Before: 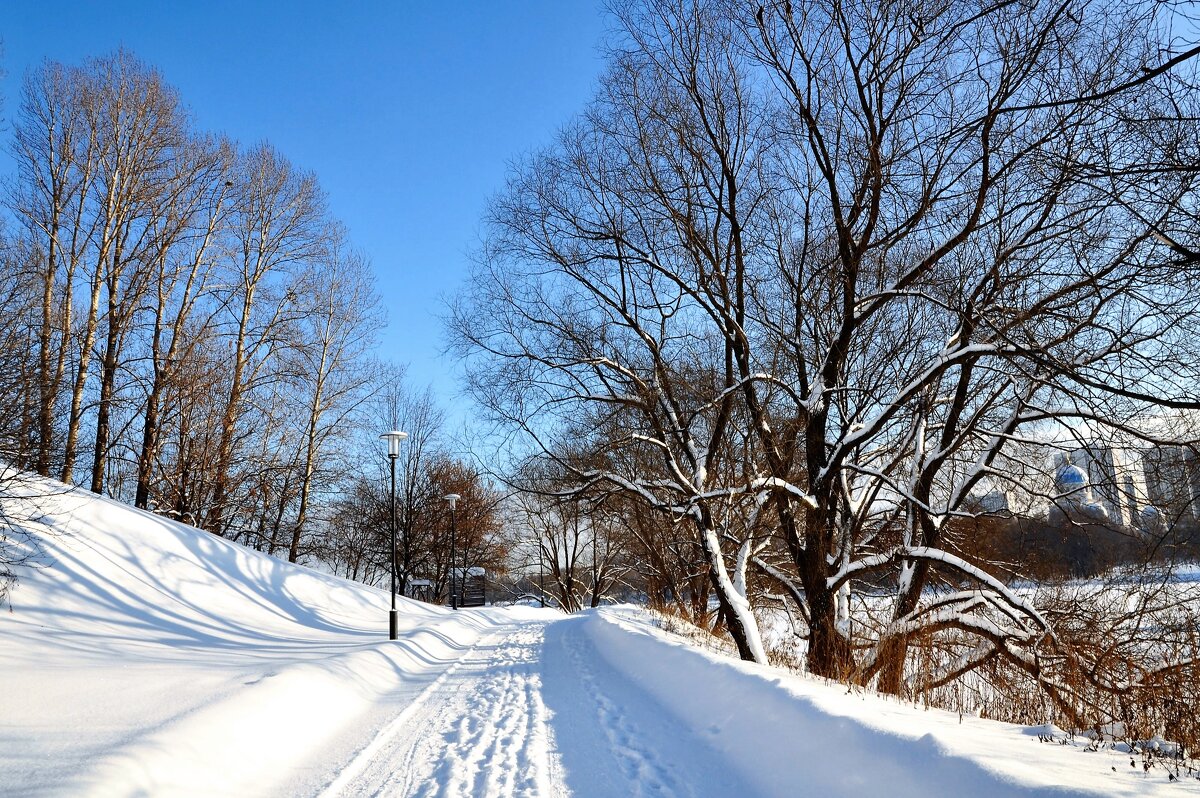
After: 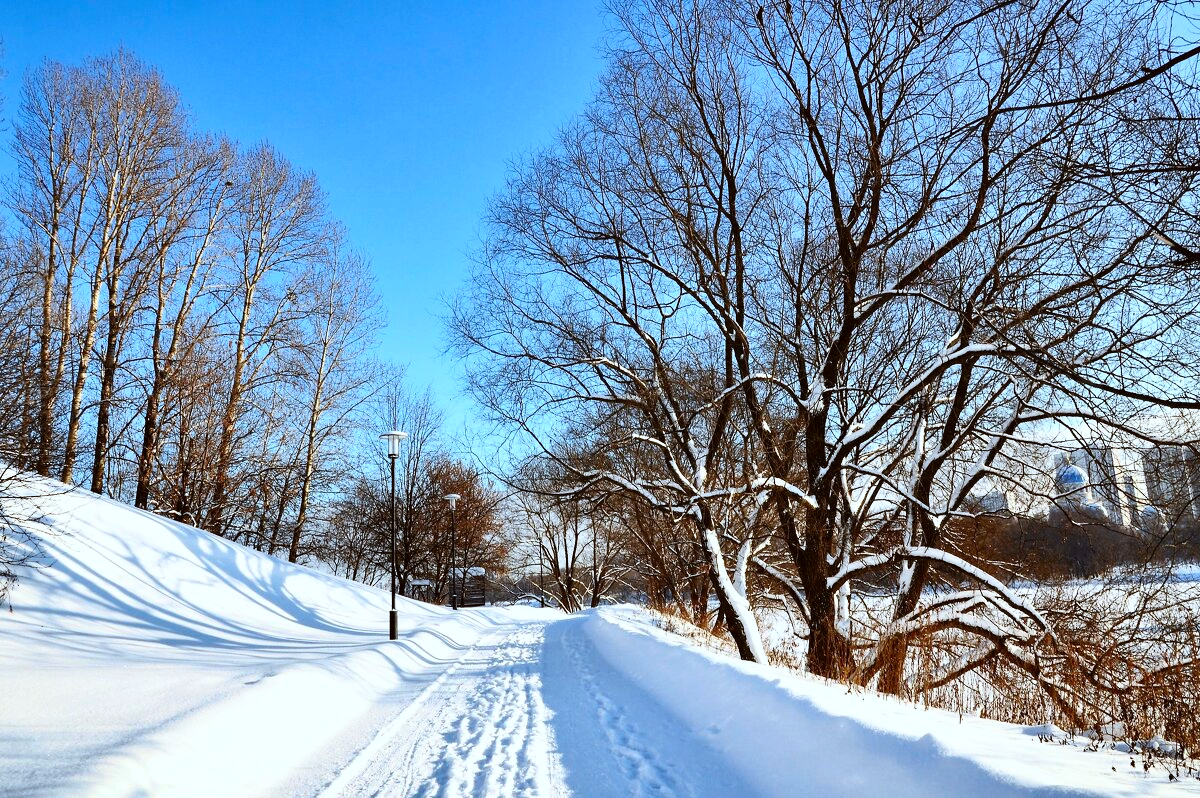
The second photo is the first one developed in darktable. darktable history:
color correction: highlights a* -3.25, highlights b* -6.64, shadows a* 3.01, shadows b* 5.18
contrast brightness saturation: contrast 0.2, brightness 0.144, saturation 0.143
shadows and highlights: soften with gaussian
